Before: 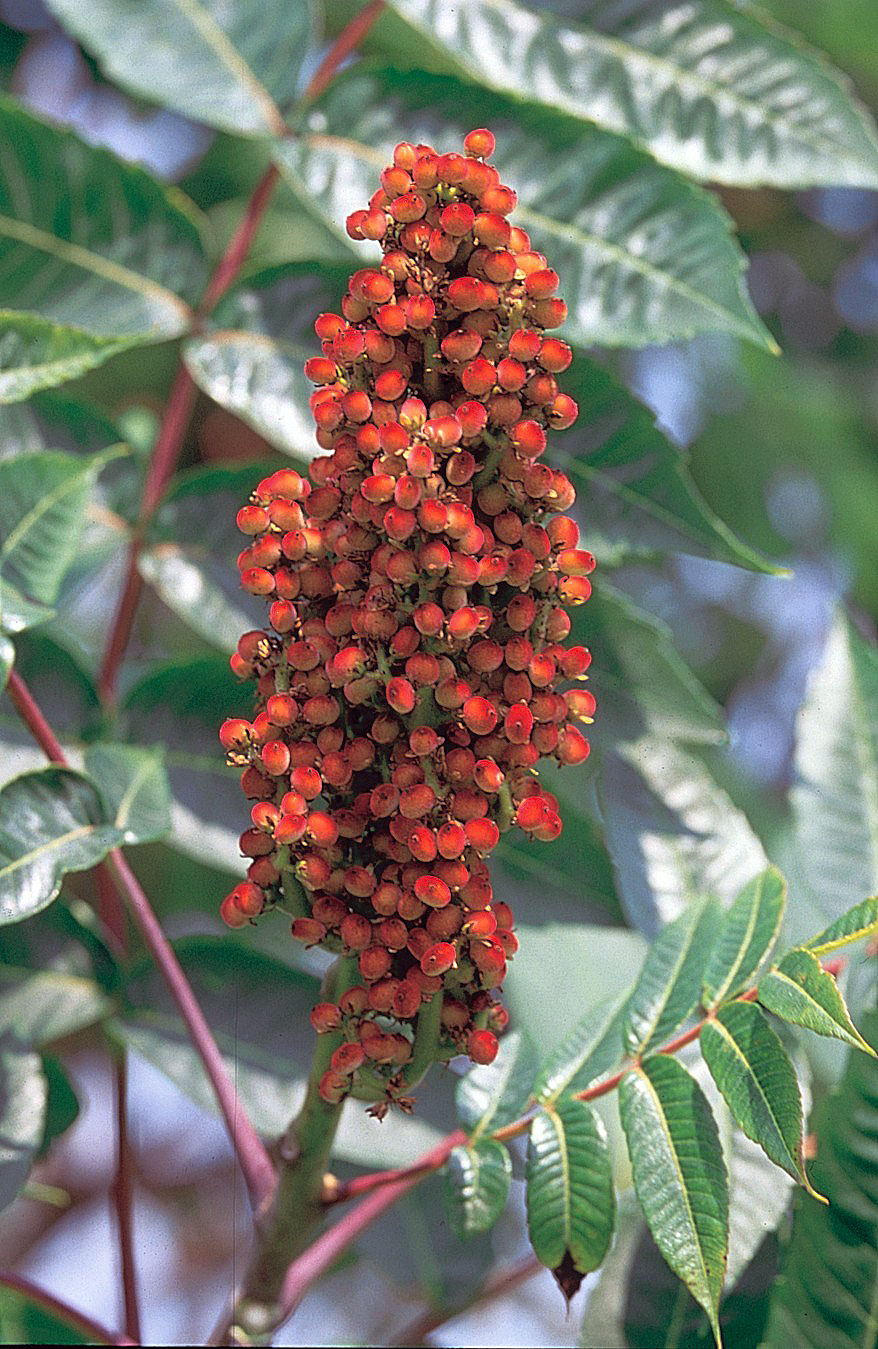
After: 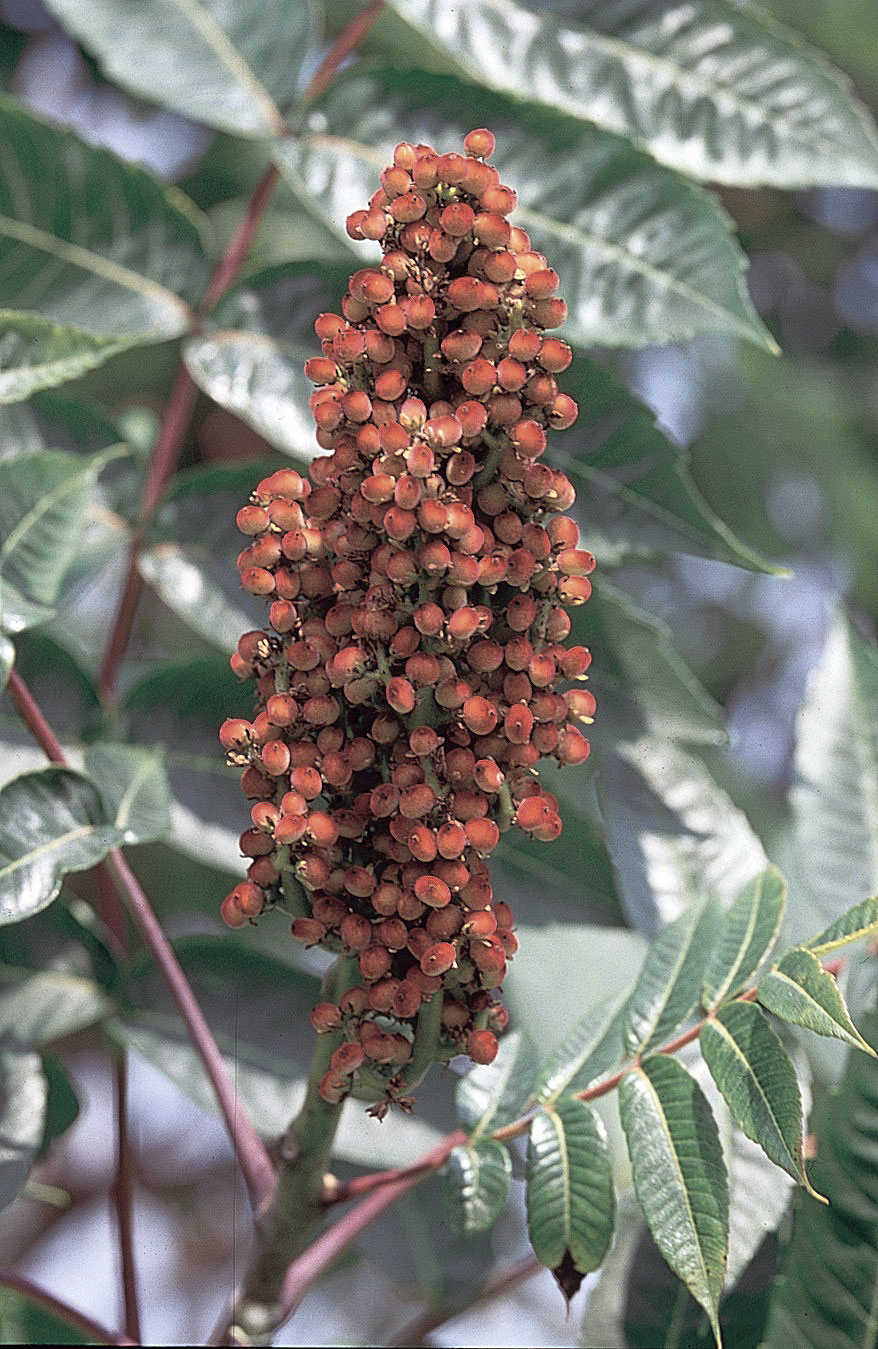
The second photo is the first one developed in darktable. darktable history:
color zones: curves: ch0 [(0.25, 0.5) (0.428, 0.473) (0.75, 0.5)]; ch1 [(0.243, 0.479) (0.398, 0.452) (0.75, 0.5)], mix 40.85%
contrast brightness saturation: contrast 0.103, saturation -0.362
